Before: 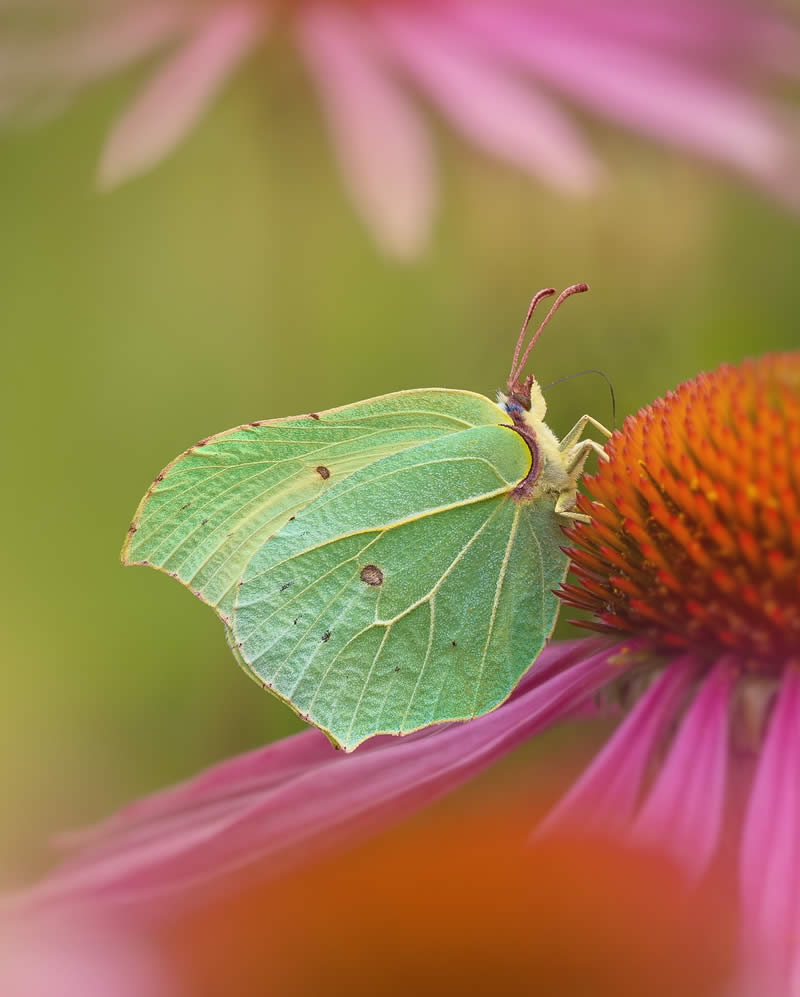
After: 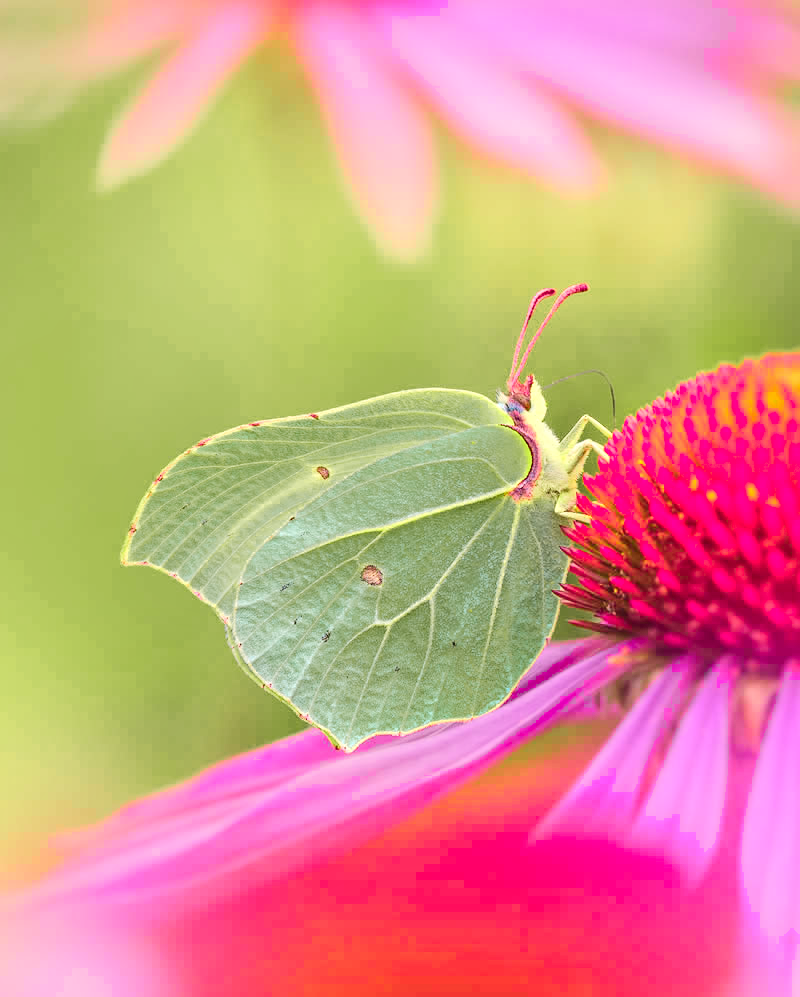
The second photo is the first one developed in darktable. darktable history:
tone equalizer: -7 EV 0.143 EV, -6 EV 0.631 EV, -5 EV 1.18 EV, -4 EV 1.36 EV, -3 EV 1.18 EV, -2 EV 0.6 EV, -1 EV 0.148 EV, edges refinement/feathering 500, mask exposure compensation -1.57 EV, preserve details no
color zones: curves: ch0 [(0, 0.533) (0.126, 0.533) (0.234, 0.533) (0.368, 0.357) (0.5, 0.5) (0.625, 0.5) (0.74, 0.637) (0.875, 0.5)]; ch1 [(0.004, 0.708) (0.129, 0.662) (0.25, 0.5) (0.375, 0.331) (0.496, 0.396) (0.625, 0.649) (0.739, 0.26) (0.875, 0.5) (1, 0.478)]; ch2 [(0, 0.409) (0.132, 0.403) (0.236, 0.558) (0.379, 0.448) (0.5, 0.5) (0.625, 0.5) (0.691, 0.39) (0.875, 0.5)]
local contrast: mode bilateral grid, contrast 20, coarseness 50, detail 132%, midtone range 0.2
